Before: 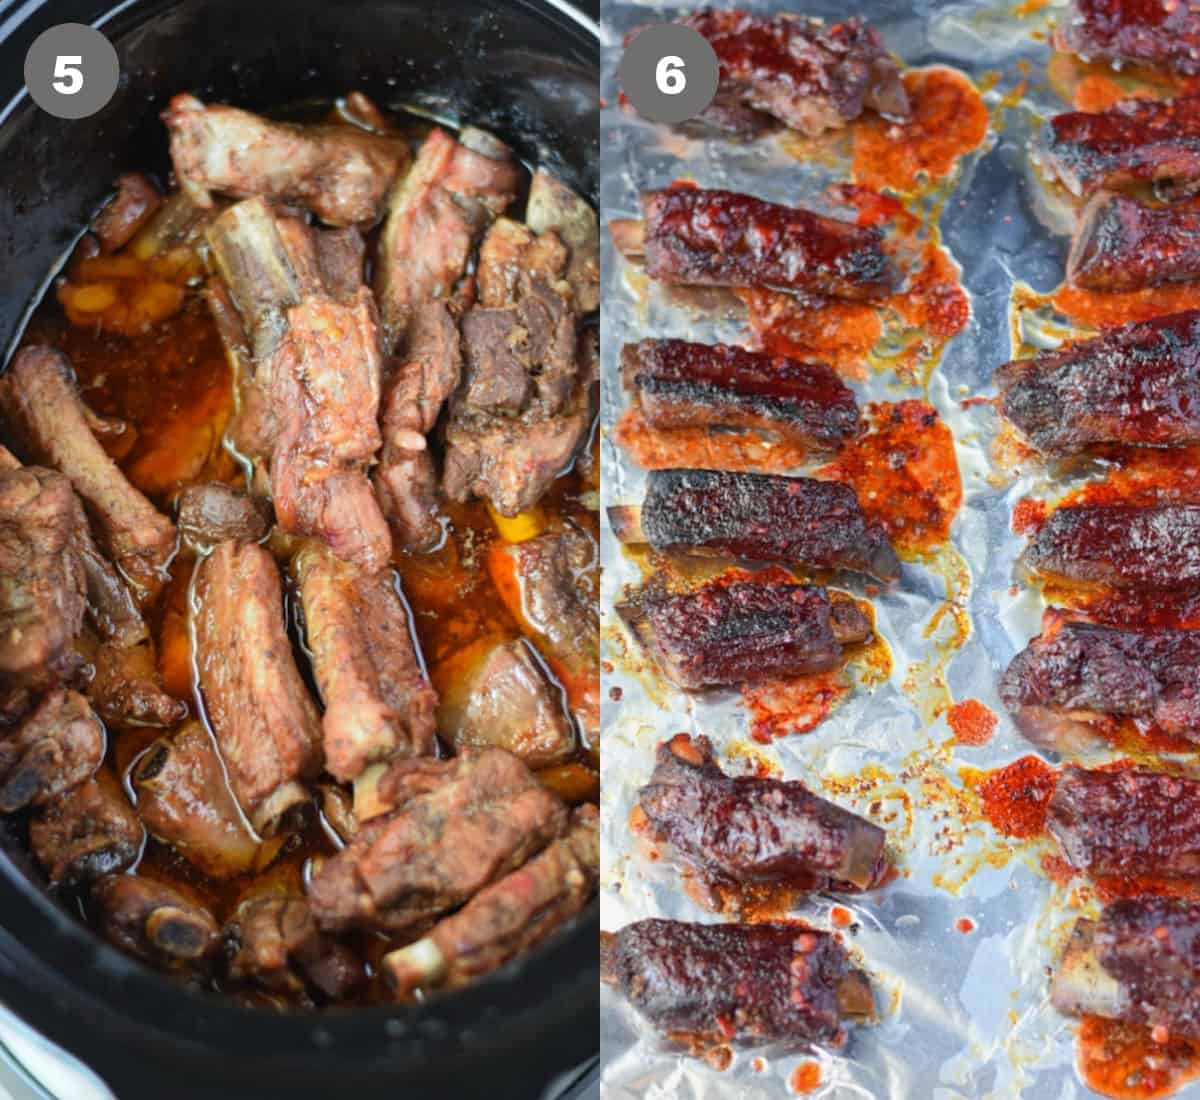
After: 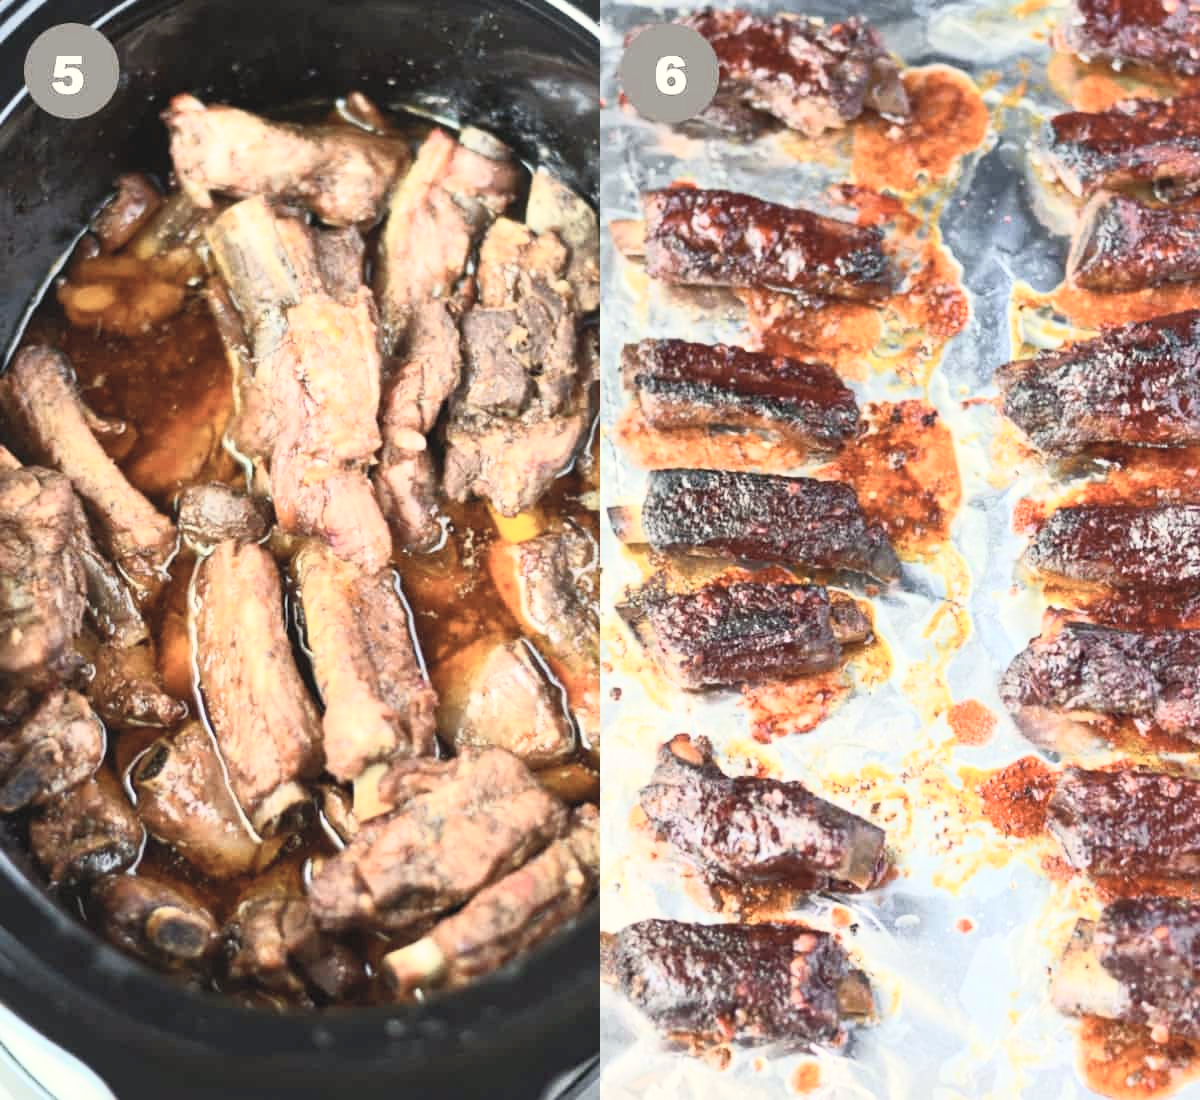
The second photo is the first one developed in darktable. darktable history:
color calibration: x 0.327, y 0.344, temperature 5609.26 K
contrast brightness saturation: contrast 0.422, brightness 0.547, saturation -0.203
